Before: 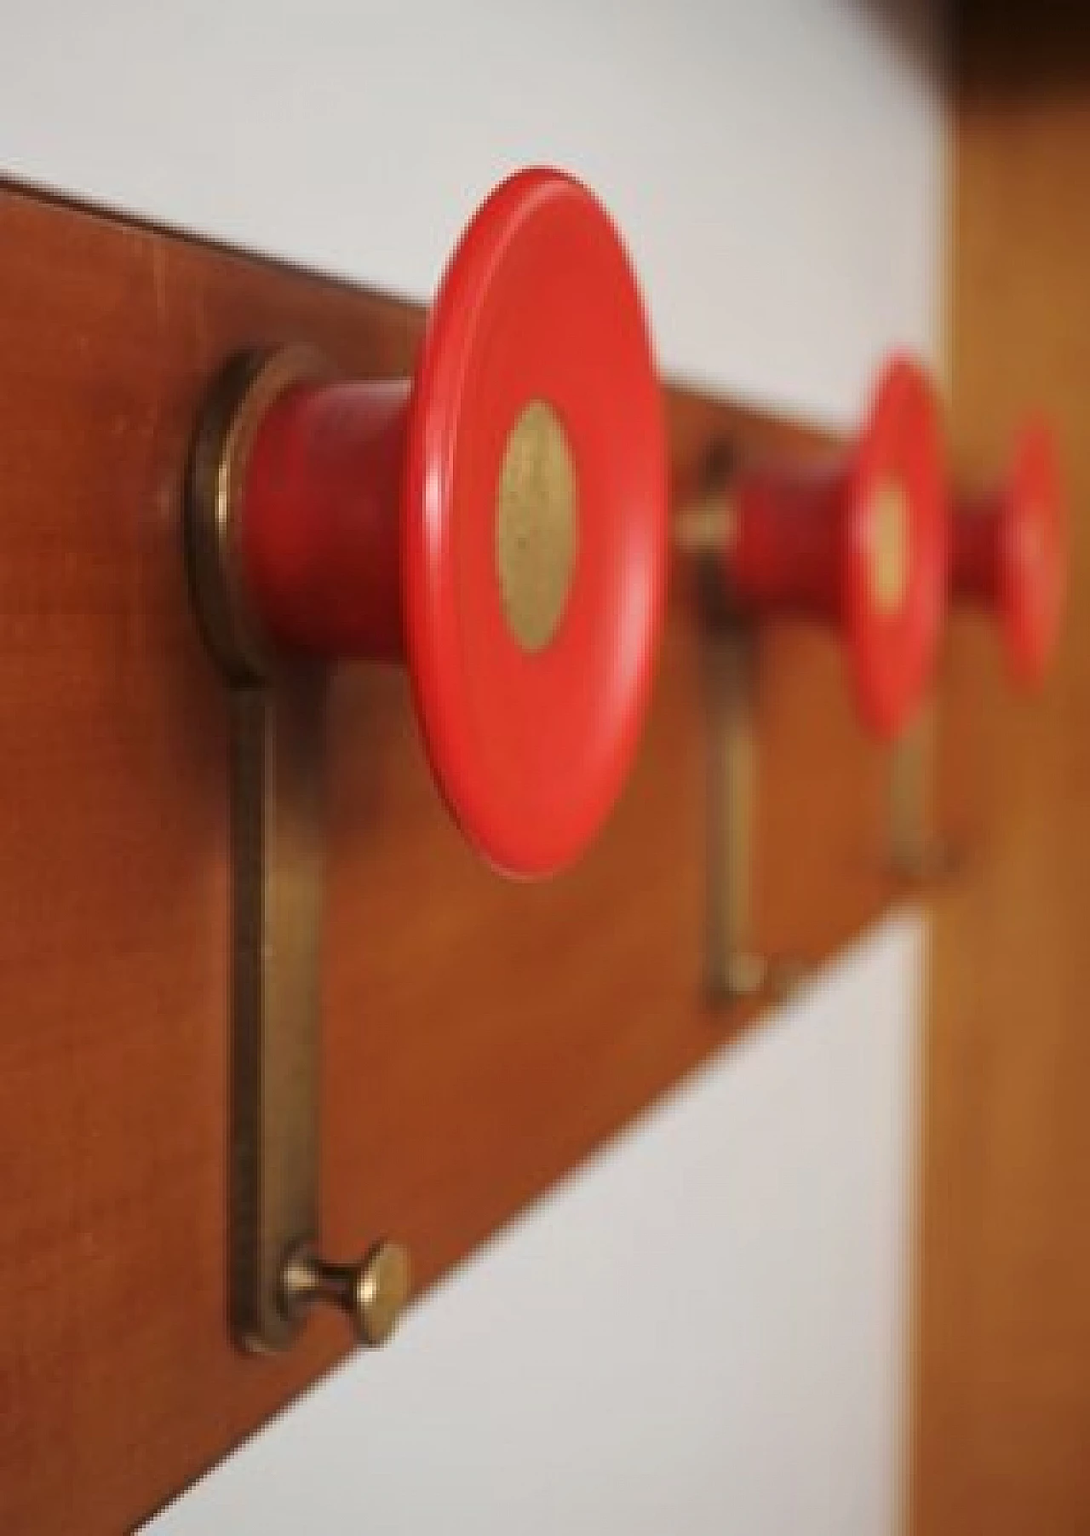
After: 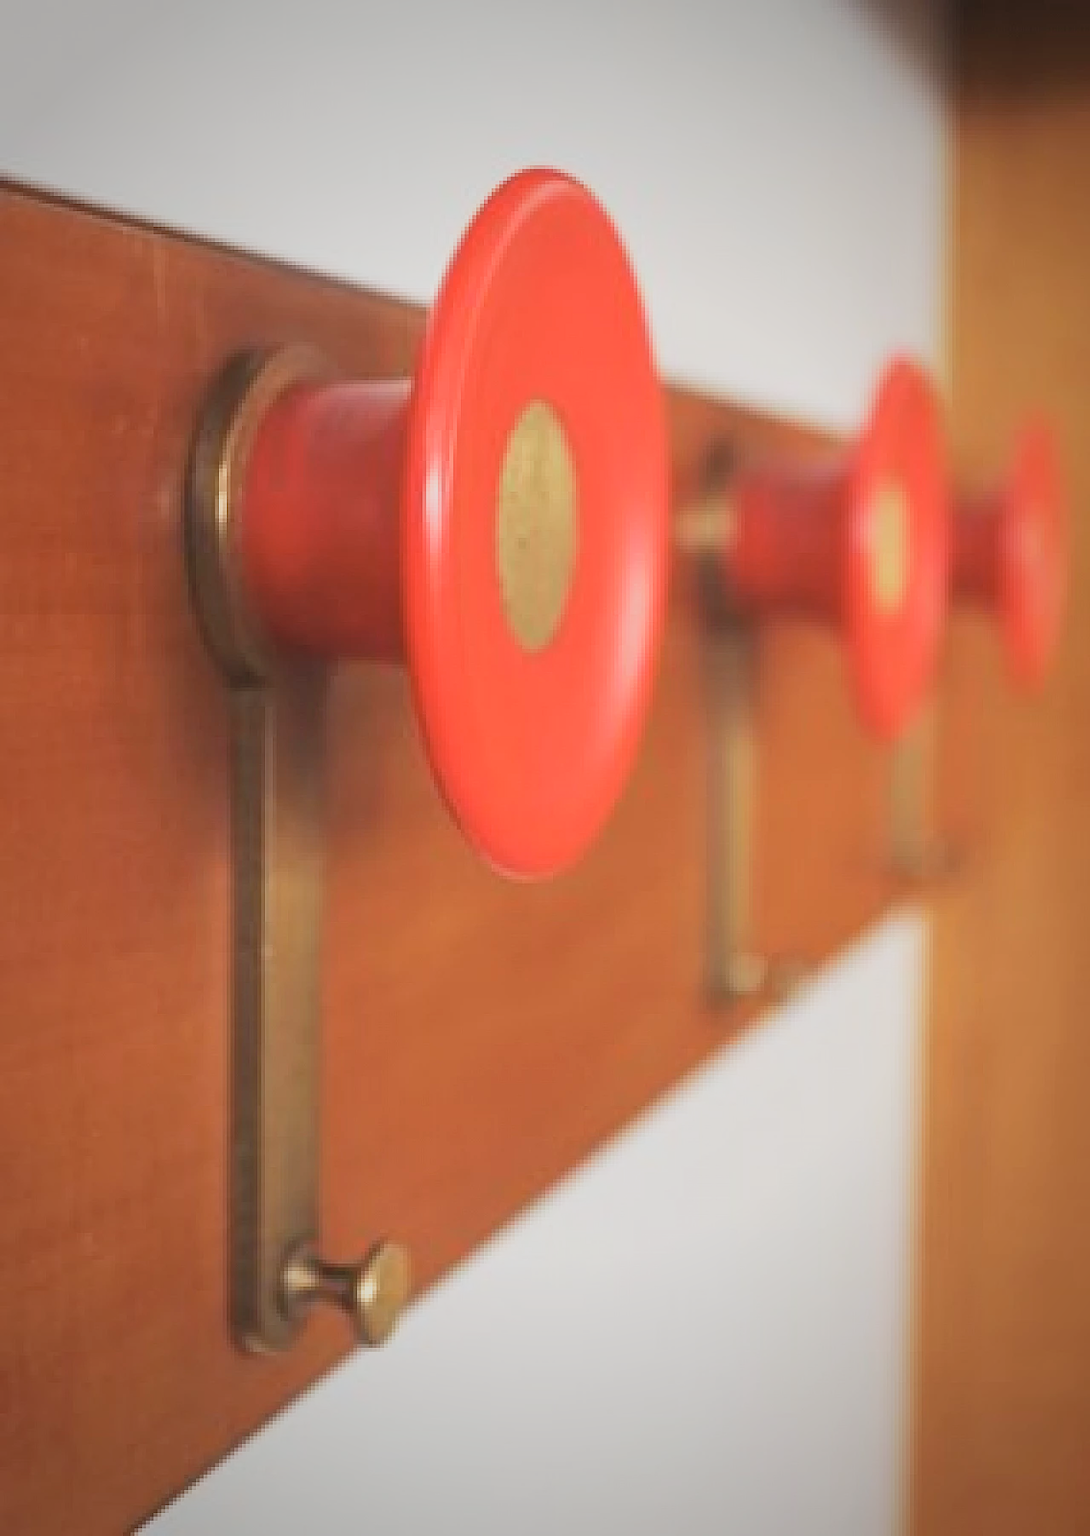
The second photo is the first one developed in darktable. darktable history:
vignetting: fall-off start 63.72%, brightness -0.389, saturation 0.006, width/height ratio 0.876
levels: levels [0, 0.478, 1]
contrast brightness saturation: contrast -0.141, brightness 0.052, saturation -0.127
exposure: exposure -0.003 EV, compensate highlight preservation false
base curve: curves: ch0 [(0, 0) (0.088, 0.125) (0.176, 0.251) (0.354, 0.501) (0.613, 0.749) (1, 0.877)], preserve colors none
